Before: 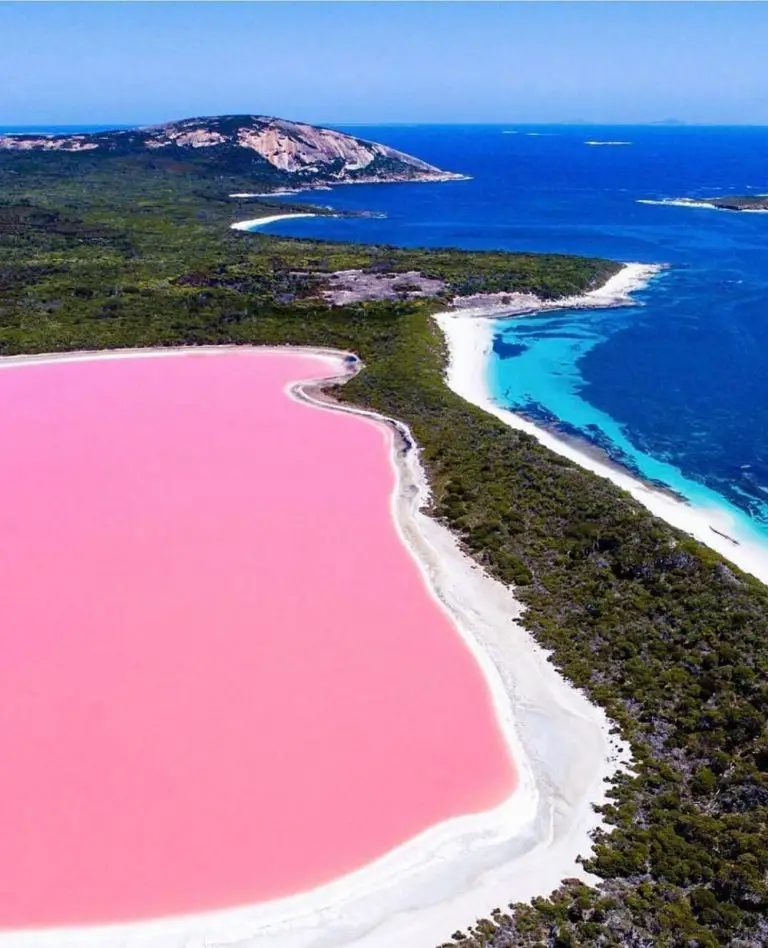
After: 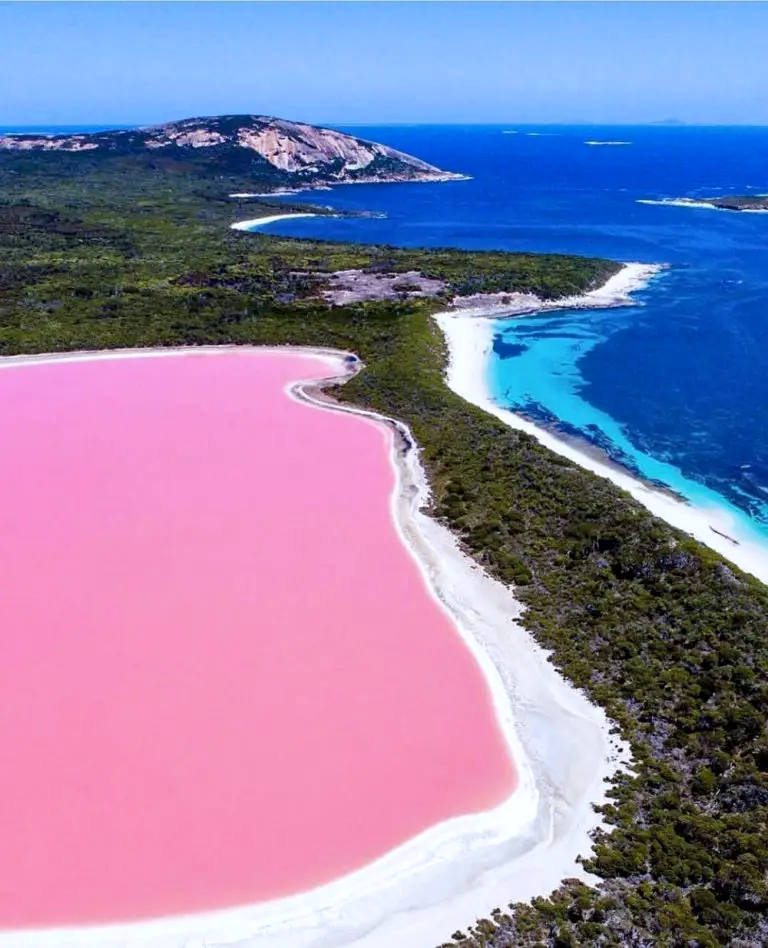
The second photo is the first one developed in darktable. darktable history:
white balance: red 0.976, blue 1.04
local contrast: mode bilateral grid, contrast 20, coarseness 50, detail 120%, midtone range 0.2
